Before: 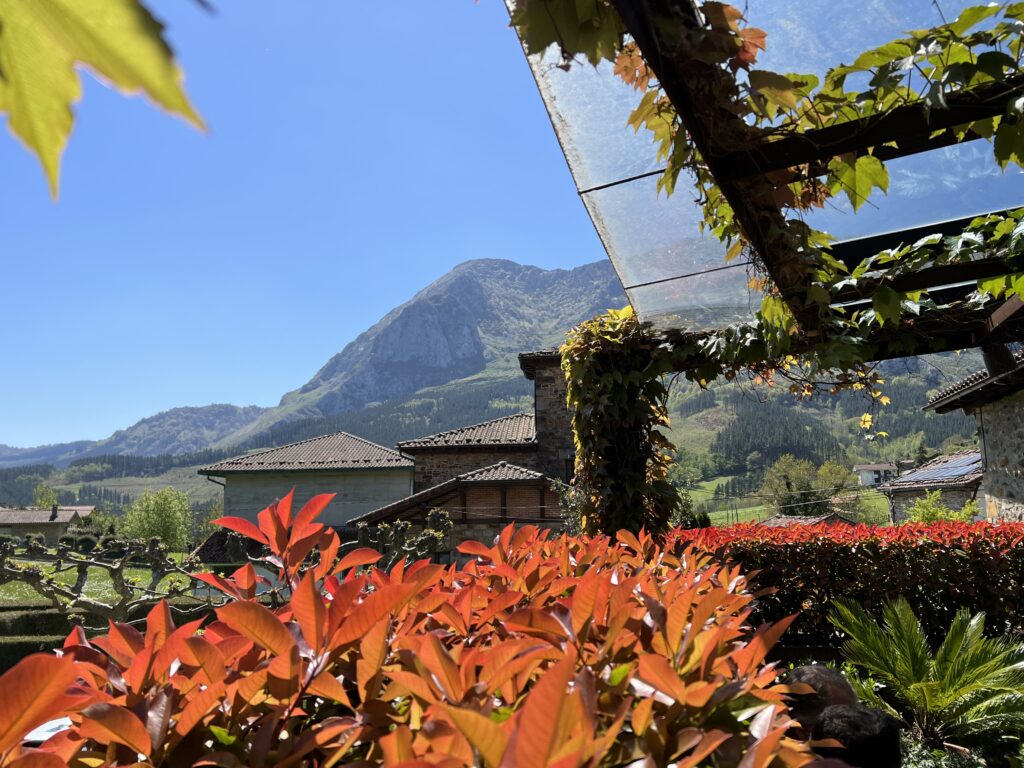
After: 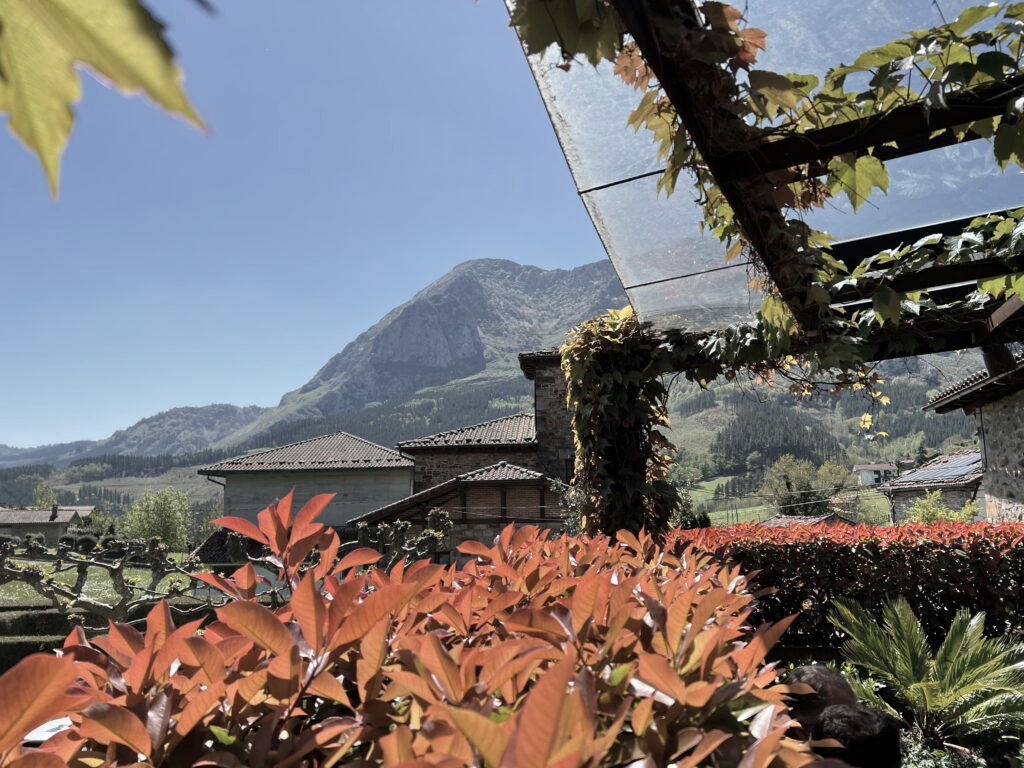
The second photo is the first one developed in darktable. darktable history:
color zones: curves: ch1 [(0, 0.292) (0.001, 0.292) (0.2, 0.264) (0.4, 0.248) (0.6, 0.248) (0.8, 0.264) (0.999, 0.292) (1, 0.292)]
shadows and highlights: soften with gaussian
